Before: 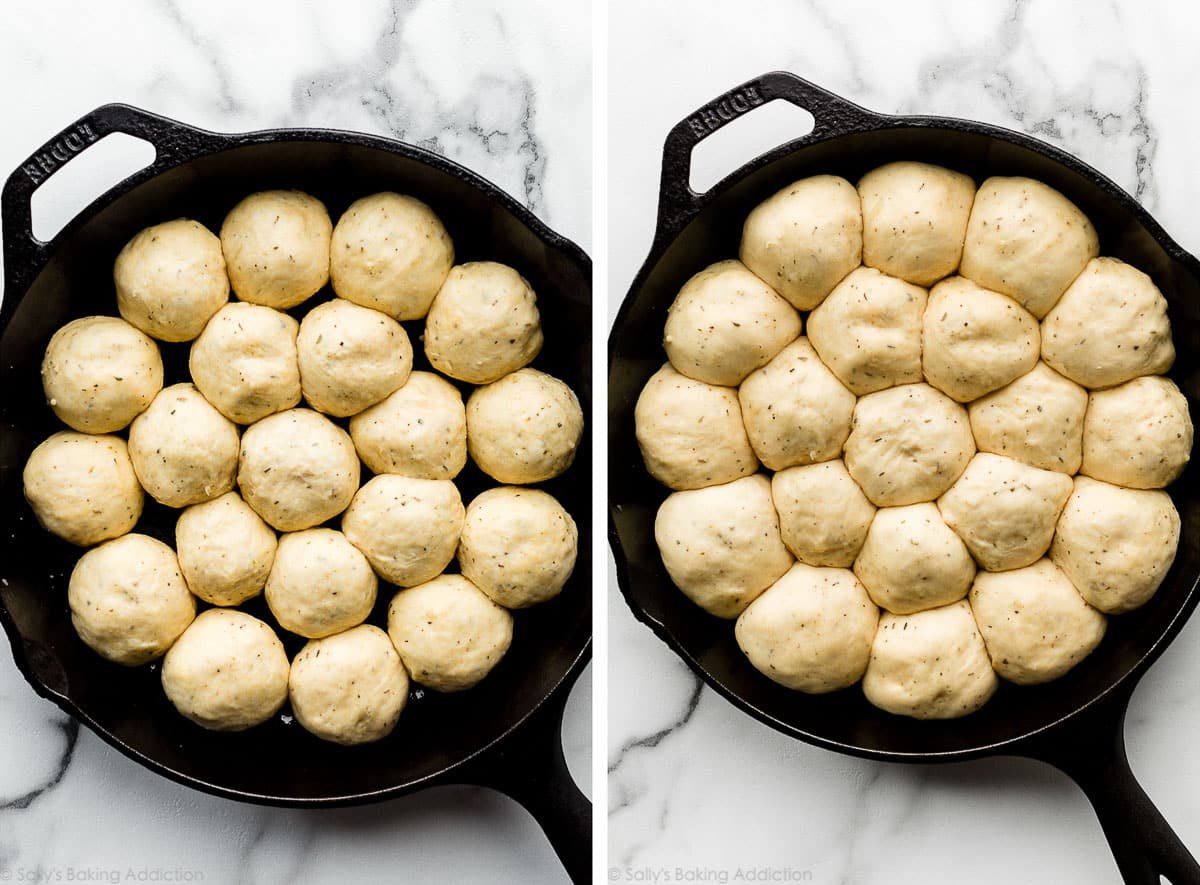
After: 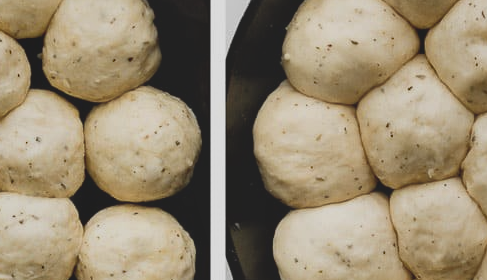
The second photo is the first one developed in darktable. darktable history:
contrast brightness saturation: contrast -0.255, saturation -0.428
crop: left 31.848%, top 31.966%, right 27.524%, bottom 36.292%
shadows and highlights: shadows 30.64, highlights -62.99, soften with gaussian
haze removal: adaptive false
